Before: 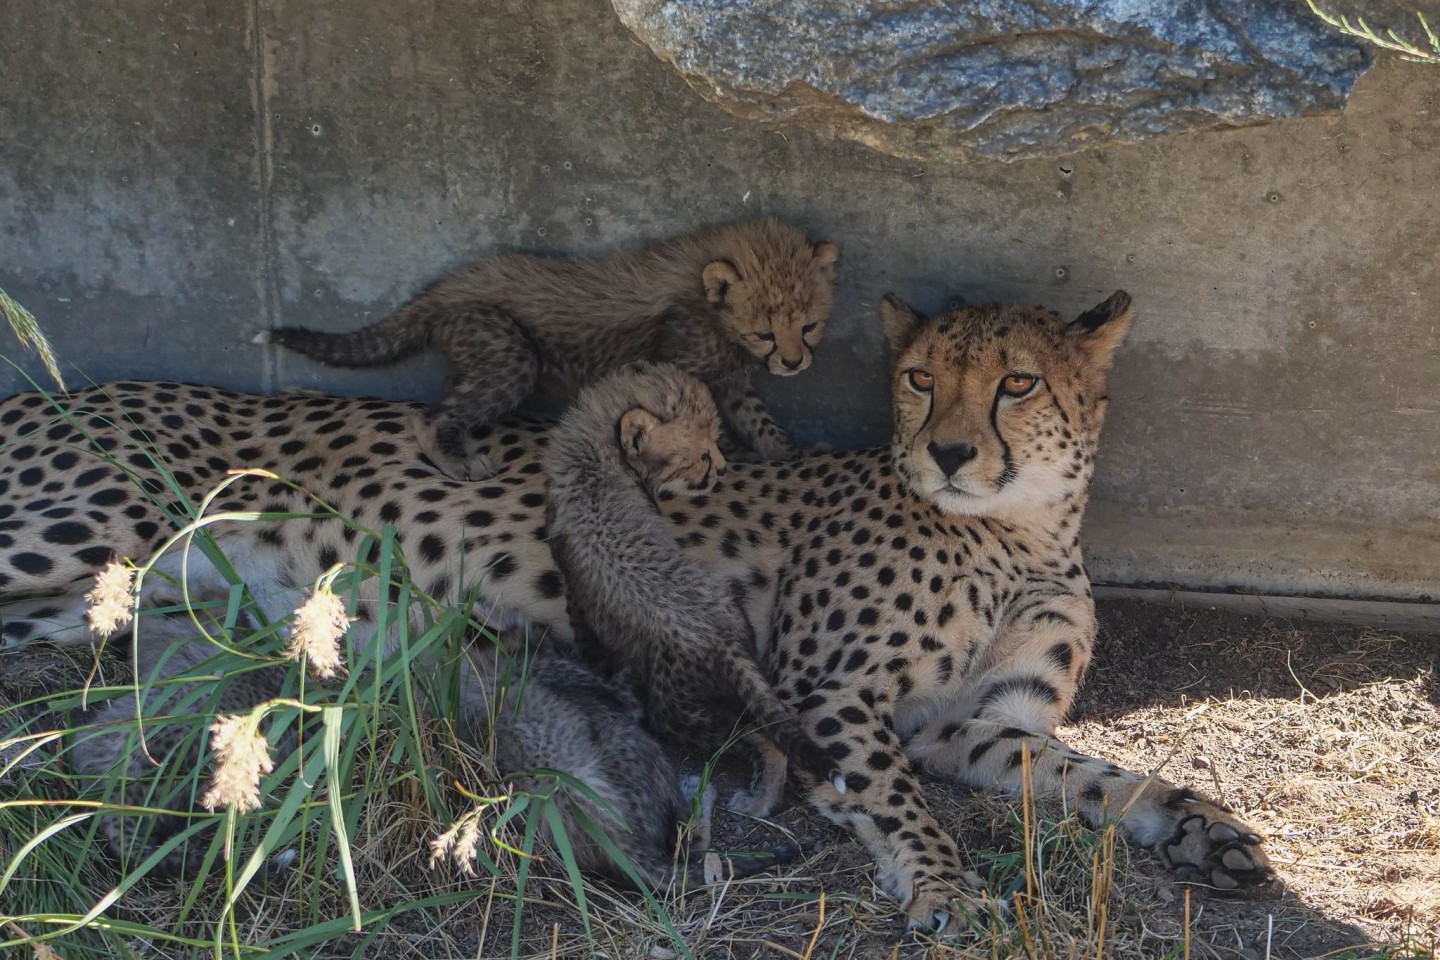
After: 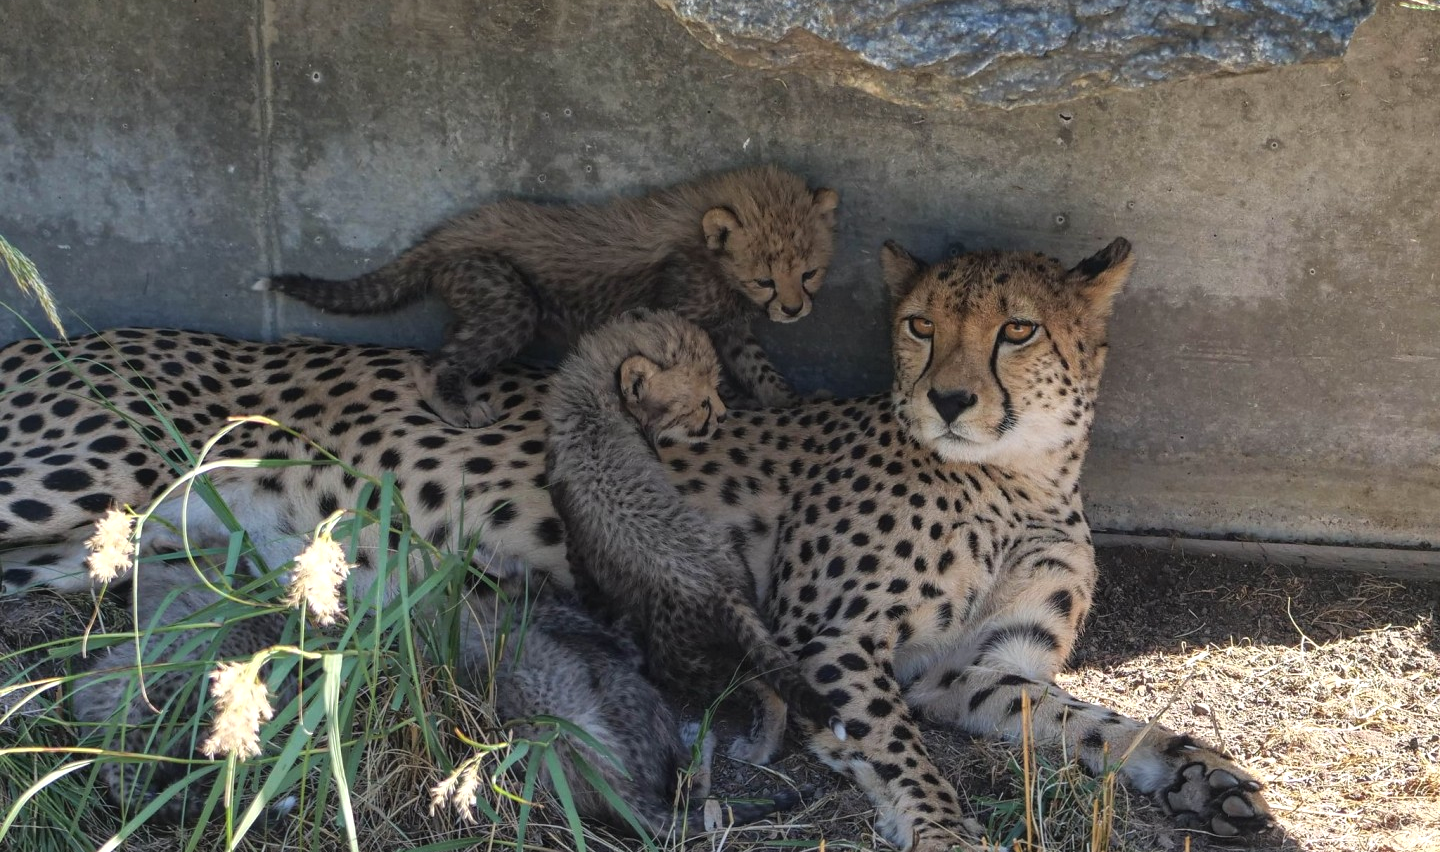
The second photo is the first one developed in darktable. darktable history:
crop and rotate: top 5.533%, bottom 5.697%
tone equalizer: -8 EV -0.395 EV, -7 EV -0.362 EV, -6 EV -0.315 EV, -5 EV -0.248 EV, -3 EV 0.222 EV, -2 EV 0.349 EV, -1 EV 0.374 EV, +0 EV 0.389 EV, mask exposure compensation -0.516 EV
